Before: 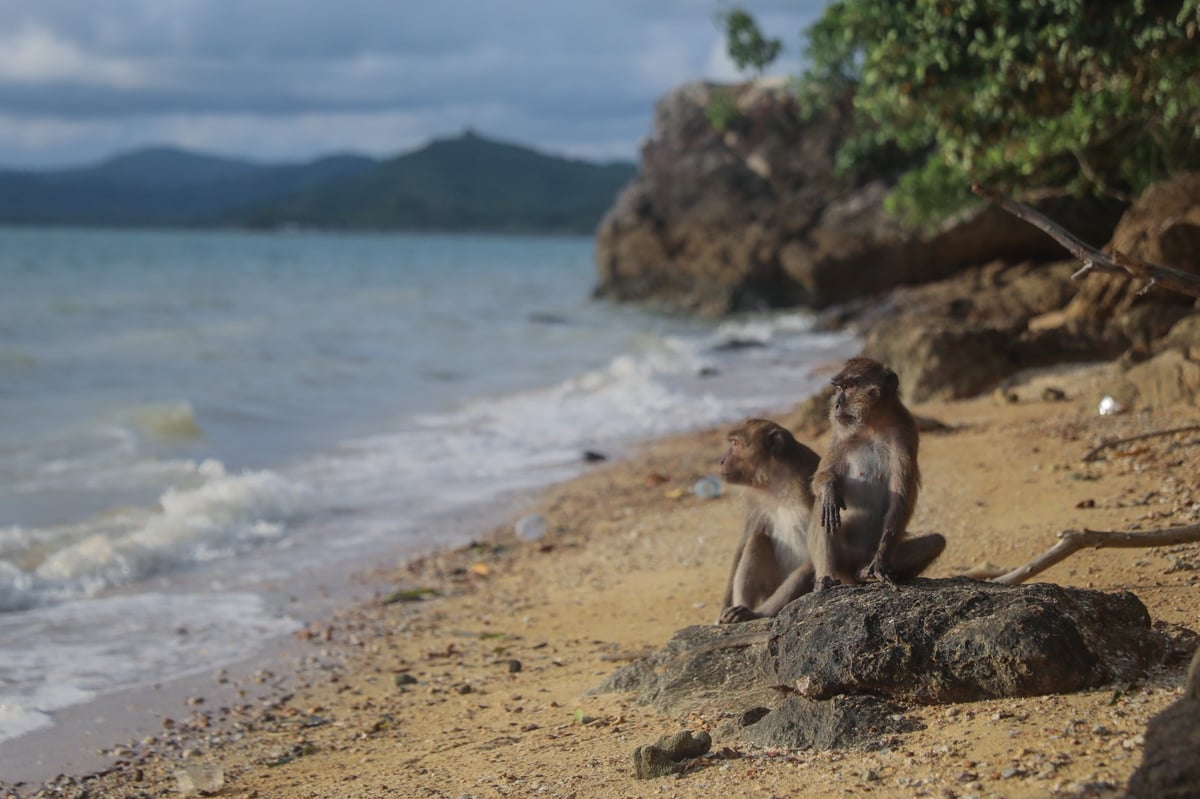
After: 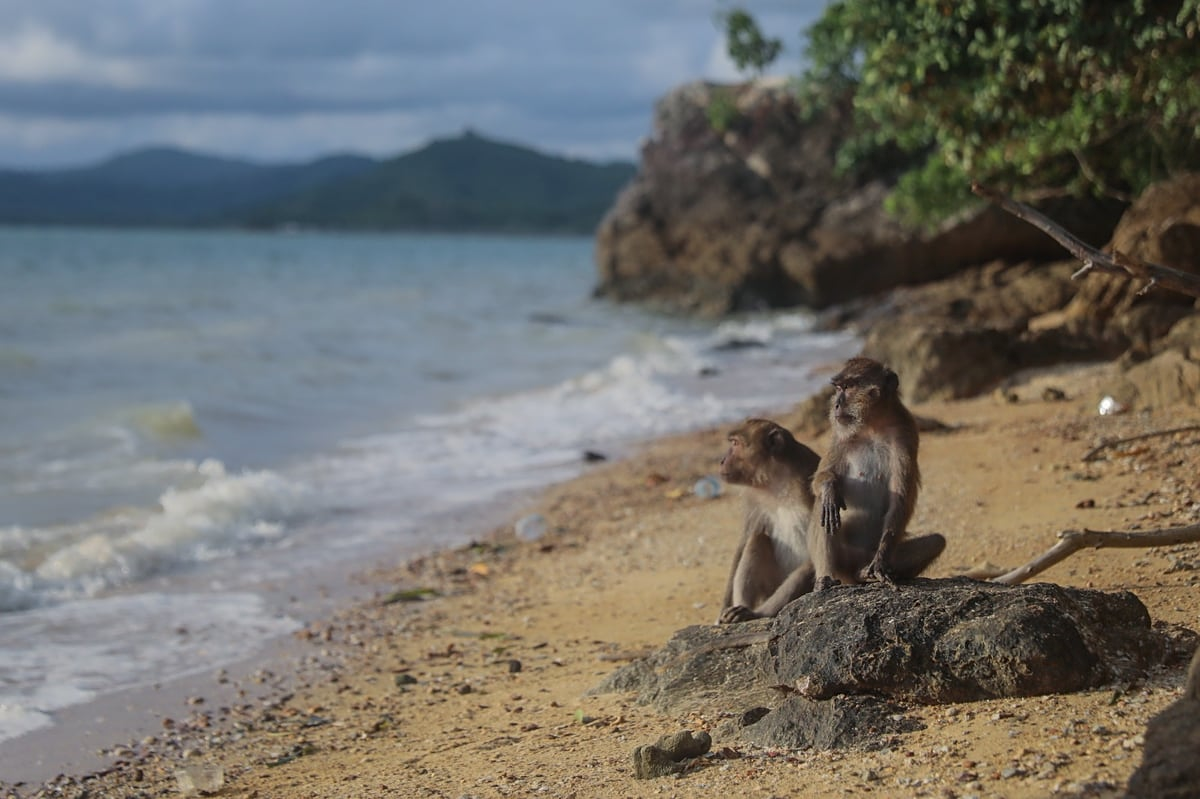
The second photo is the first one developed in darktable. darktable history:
exposure: exposure -0.04 EV, compensate highlight preservation false
sharpen: amount 0.21
